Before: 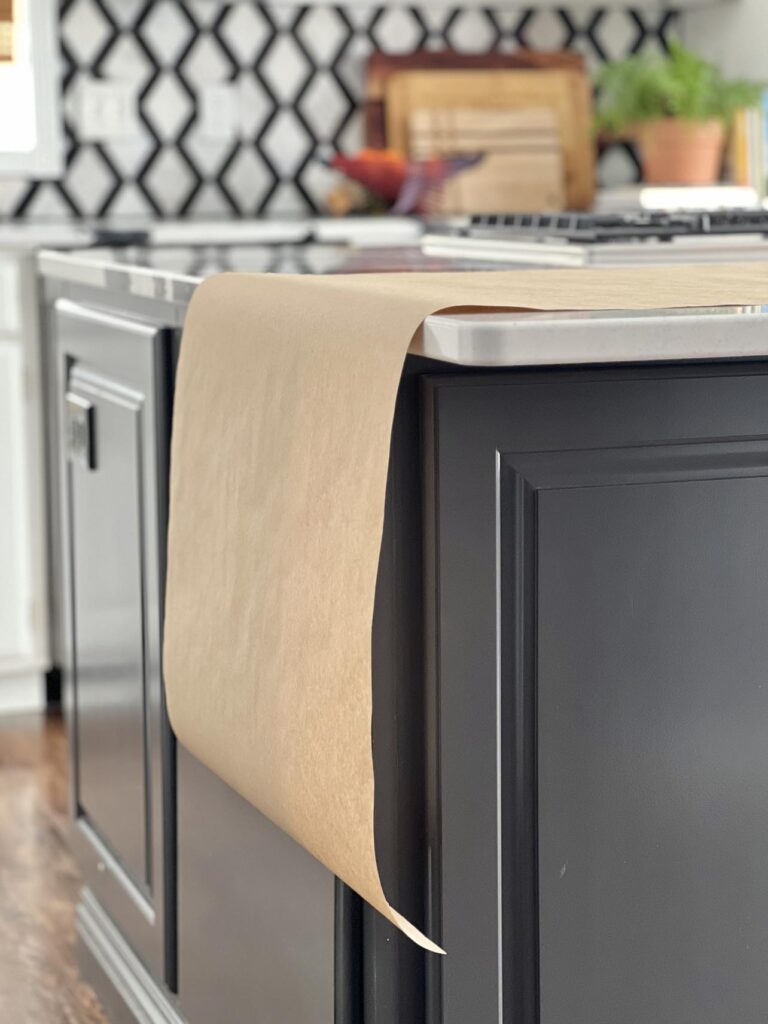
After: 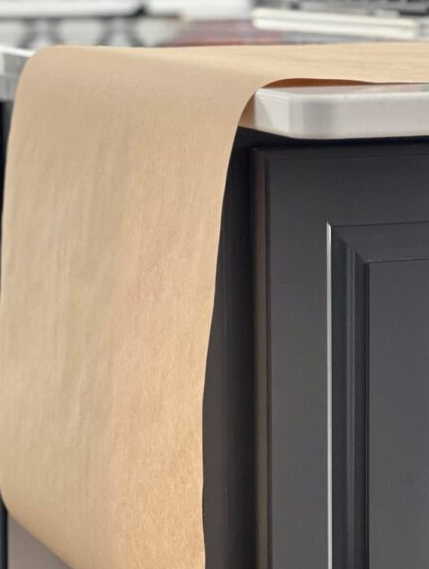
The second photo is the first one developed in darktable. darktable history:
crop and rotate: left 22.114%, top 22.213%, right 21.946%, bottom 22.208%
